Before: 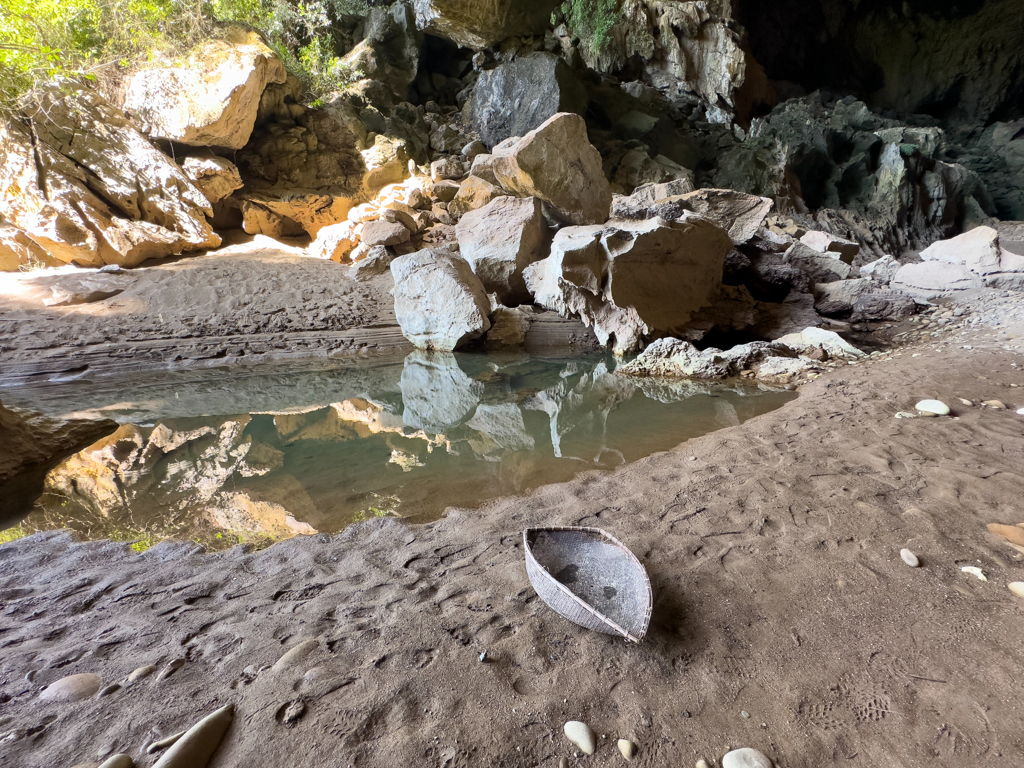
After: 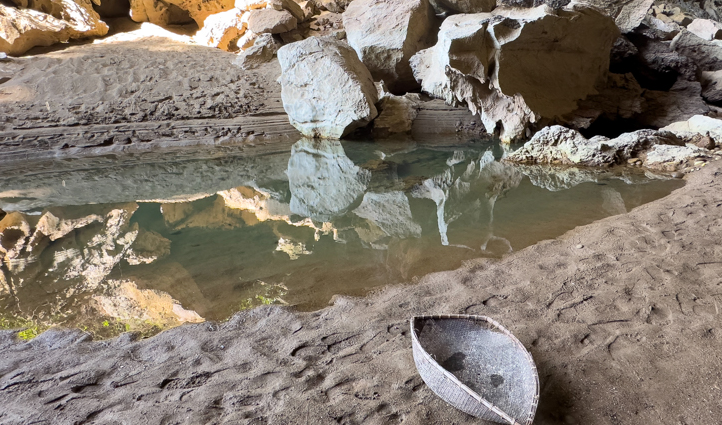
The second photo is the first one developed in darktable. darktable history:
crop: left 11.123%, top 27.61%, right 18.3%, bottom 17.034%
tone equalizer: on, module defaults
